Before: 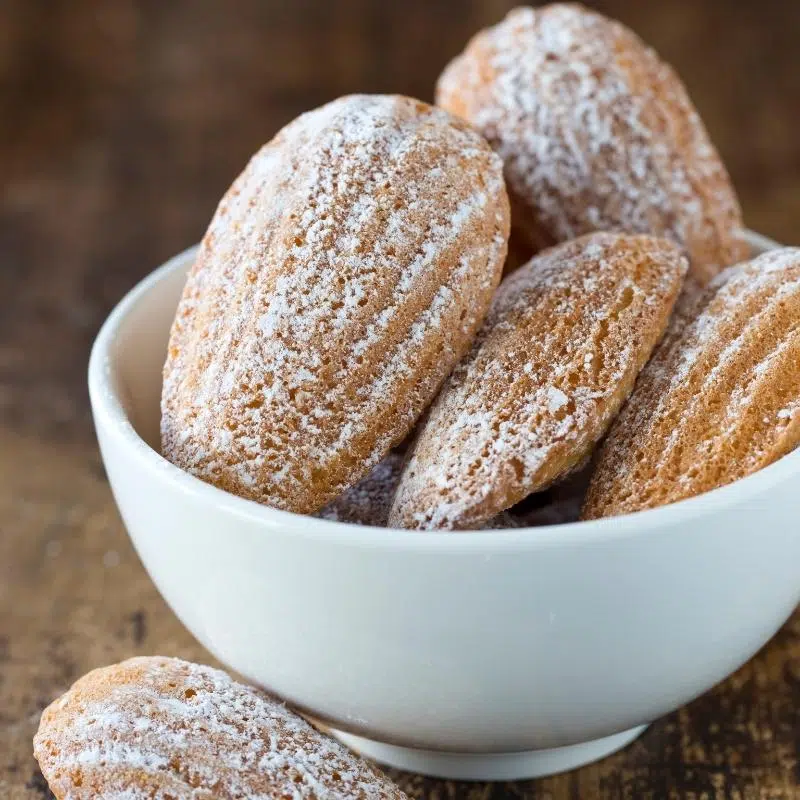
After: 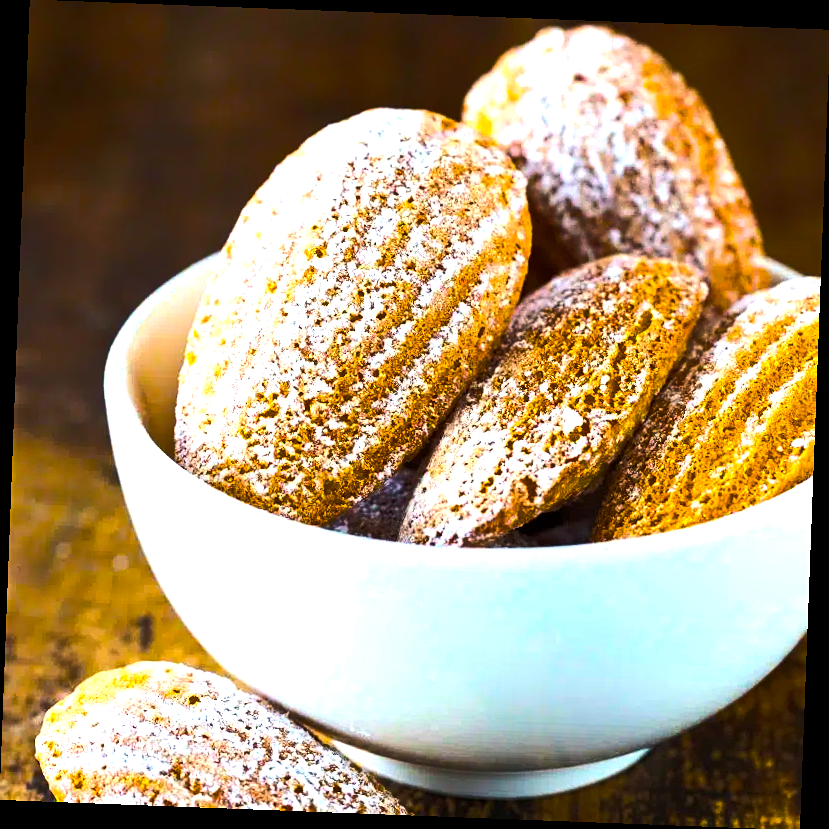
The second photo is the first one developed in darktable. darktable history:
color balance rgb: linear chroma grading › global chroma 40.15%, perceptual saturation grading › global saturation 60.58%, perceptual saturation grading › highlights 20.44%, perceptual saturation grading › shadows -50.36%, perceptual brilliance grading › highlights 2.19%, perceptual brilliance grading › mid-tones -50.36%, perceptual brilliance grading › shadows -50.36%
sharpen: amount 0.2
exposure: exposure 1 EV, compensate highlight preservation false
rotate and perspective: rotation 2.17°, automatic cropping off
